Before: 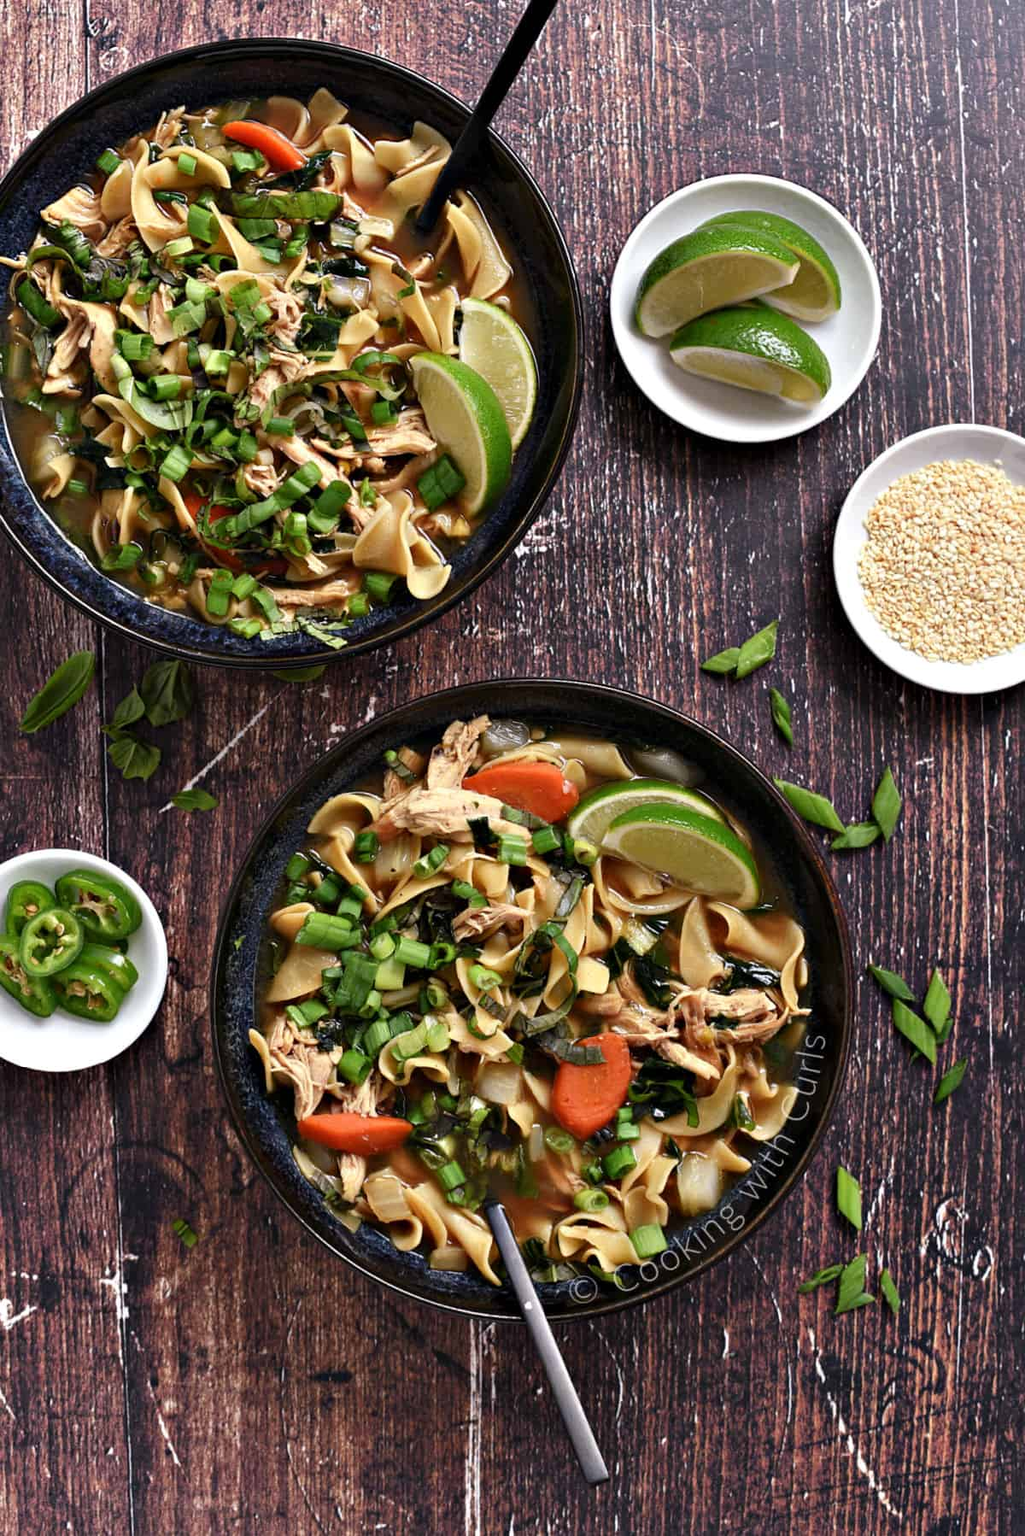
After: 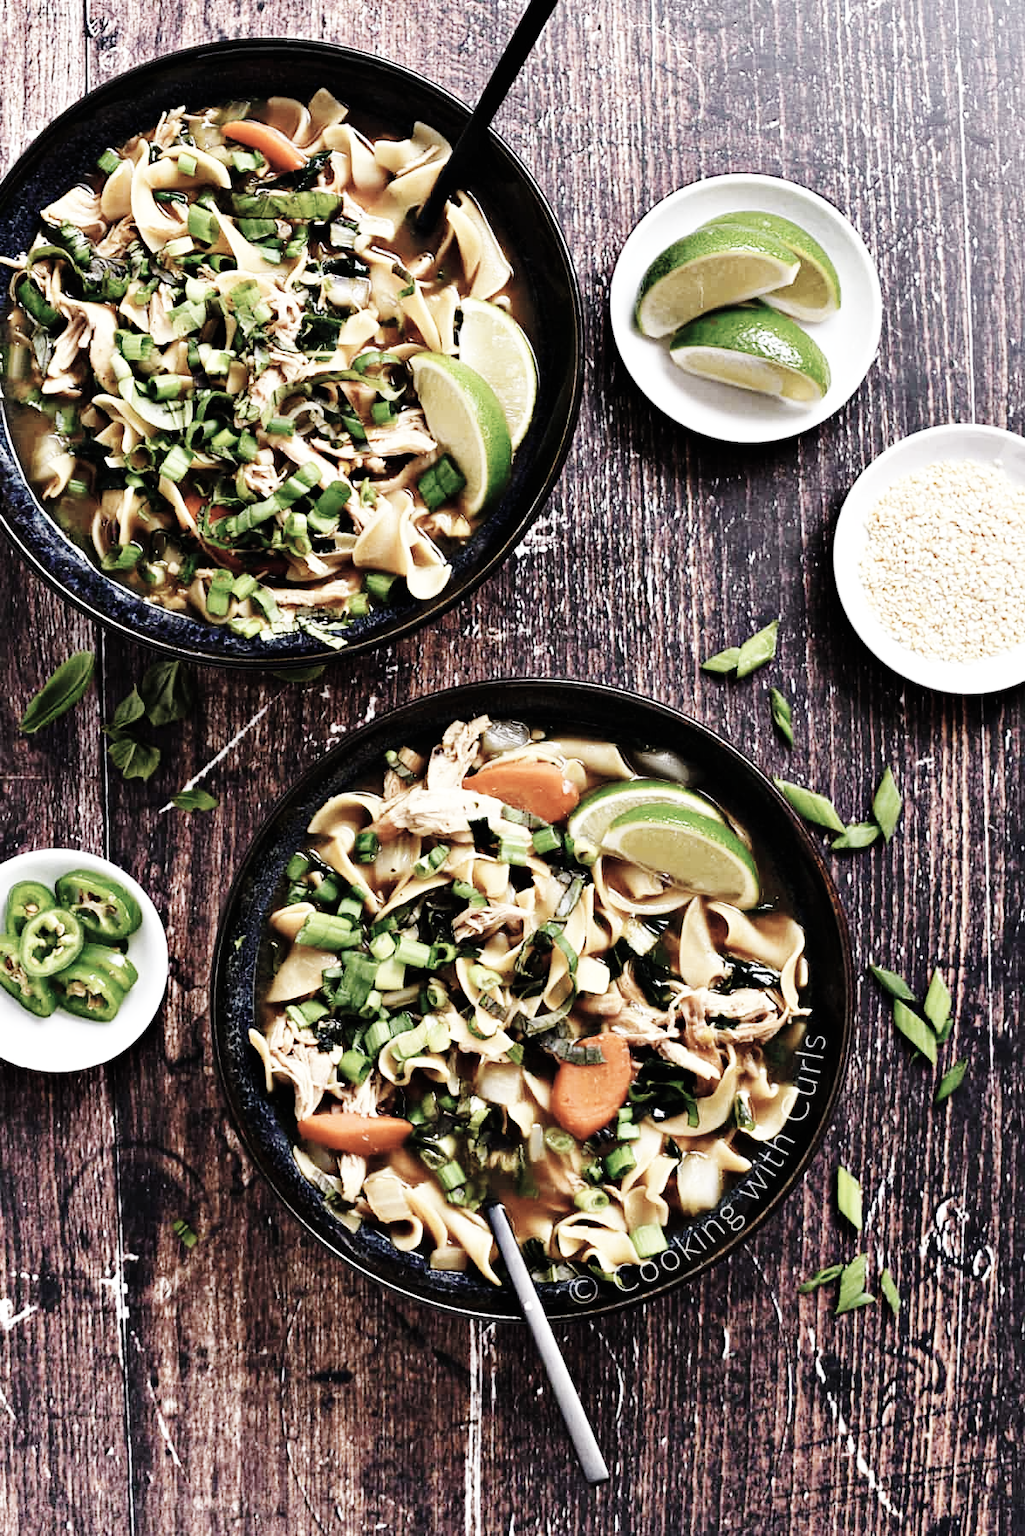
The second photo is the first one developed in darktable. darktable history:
base curve: curves: ch0 [(0, 0) (0, 0) (0.002, 0.001) (0.008, 0.003) (0.019, 0.011) (0.037, 0.037) (0.064, 0.11) (0.102, 0.232) (0.152, 0.379) (0.216, 0.524) (0.296, 0.665) (0.394, 0.789) (0.512, 0.881) (0.651, 0.945) (0.813, 0.986) (1, 1)], preserve colors none
color correction: saturation 0.5
